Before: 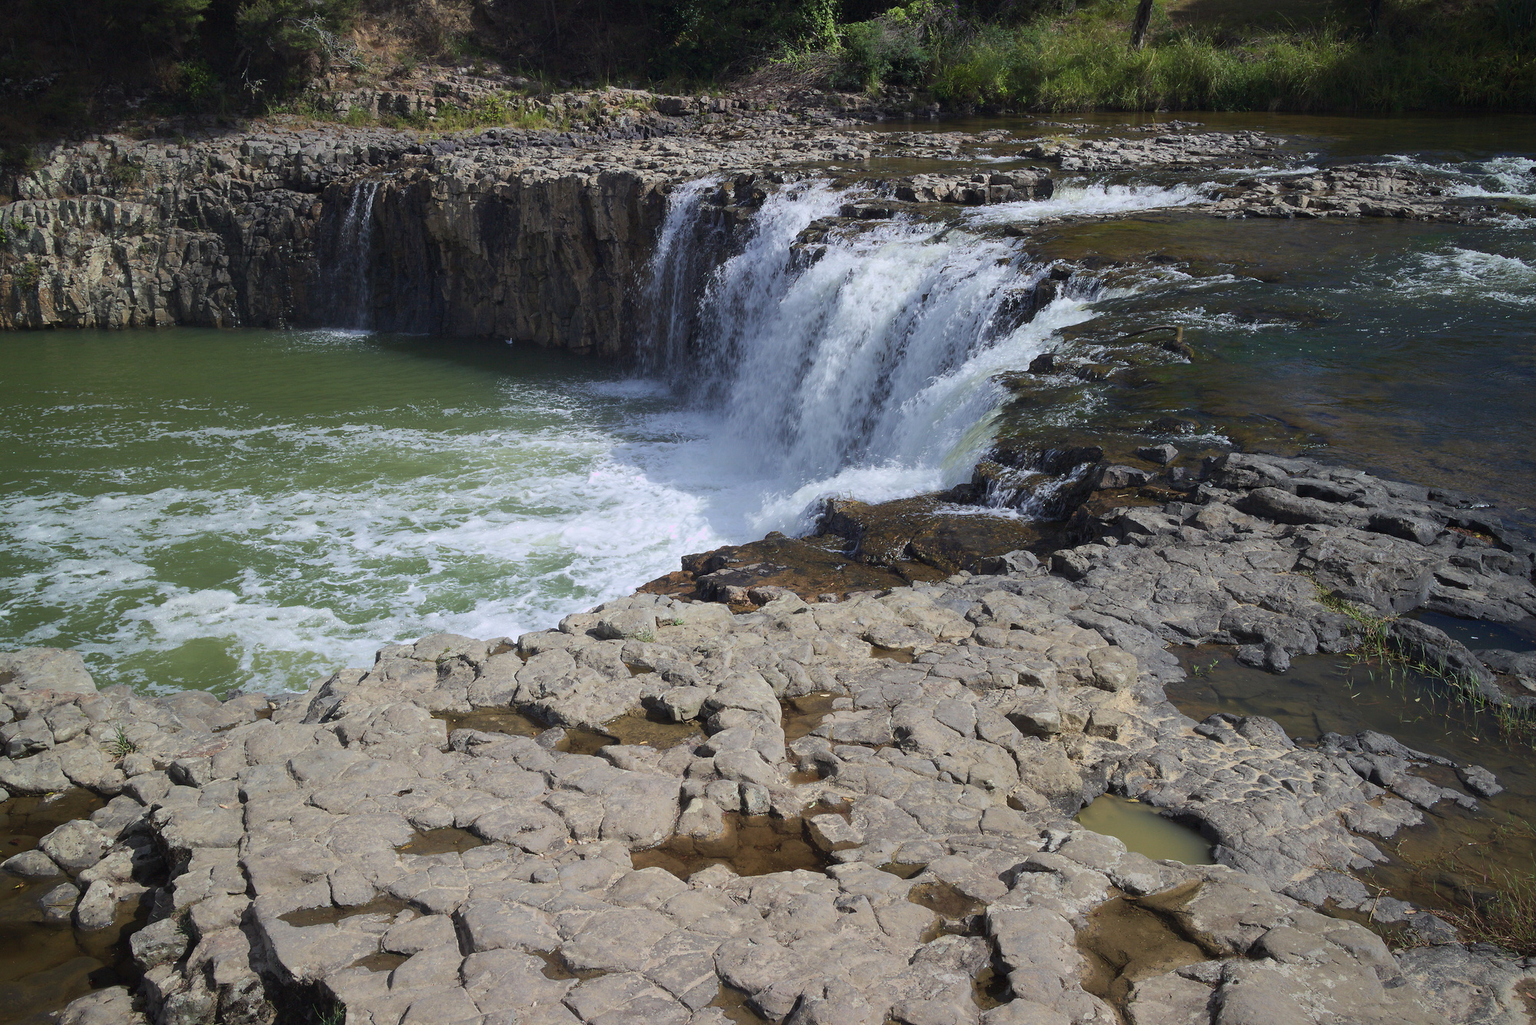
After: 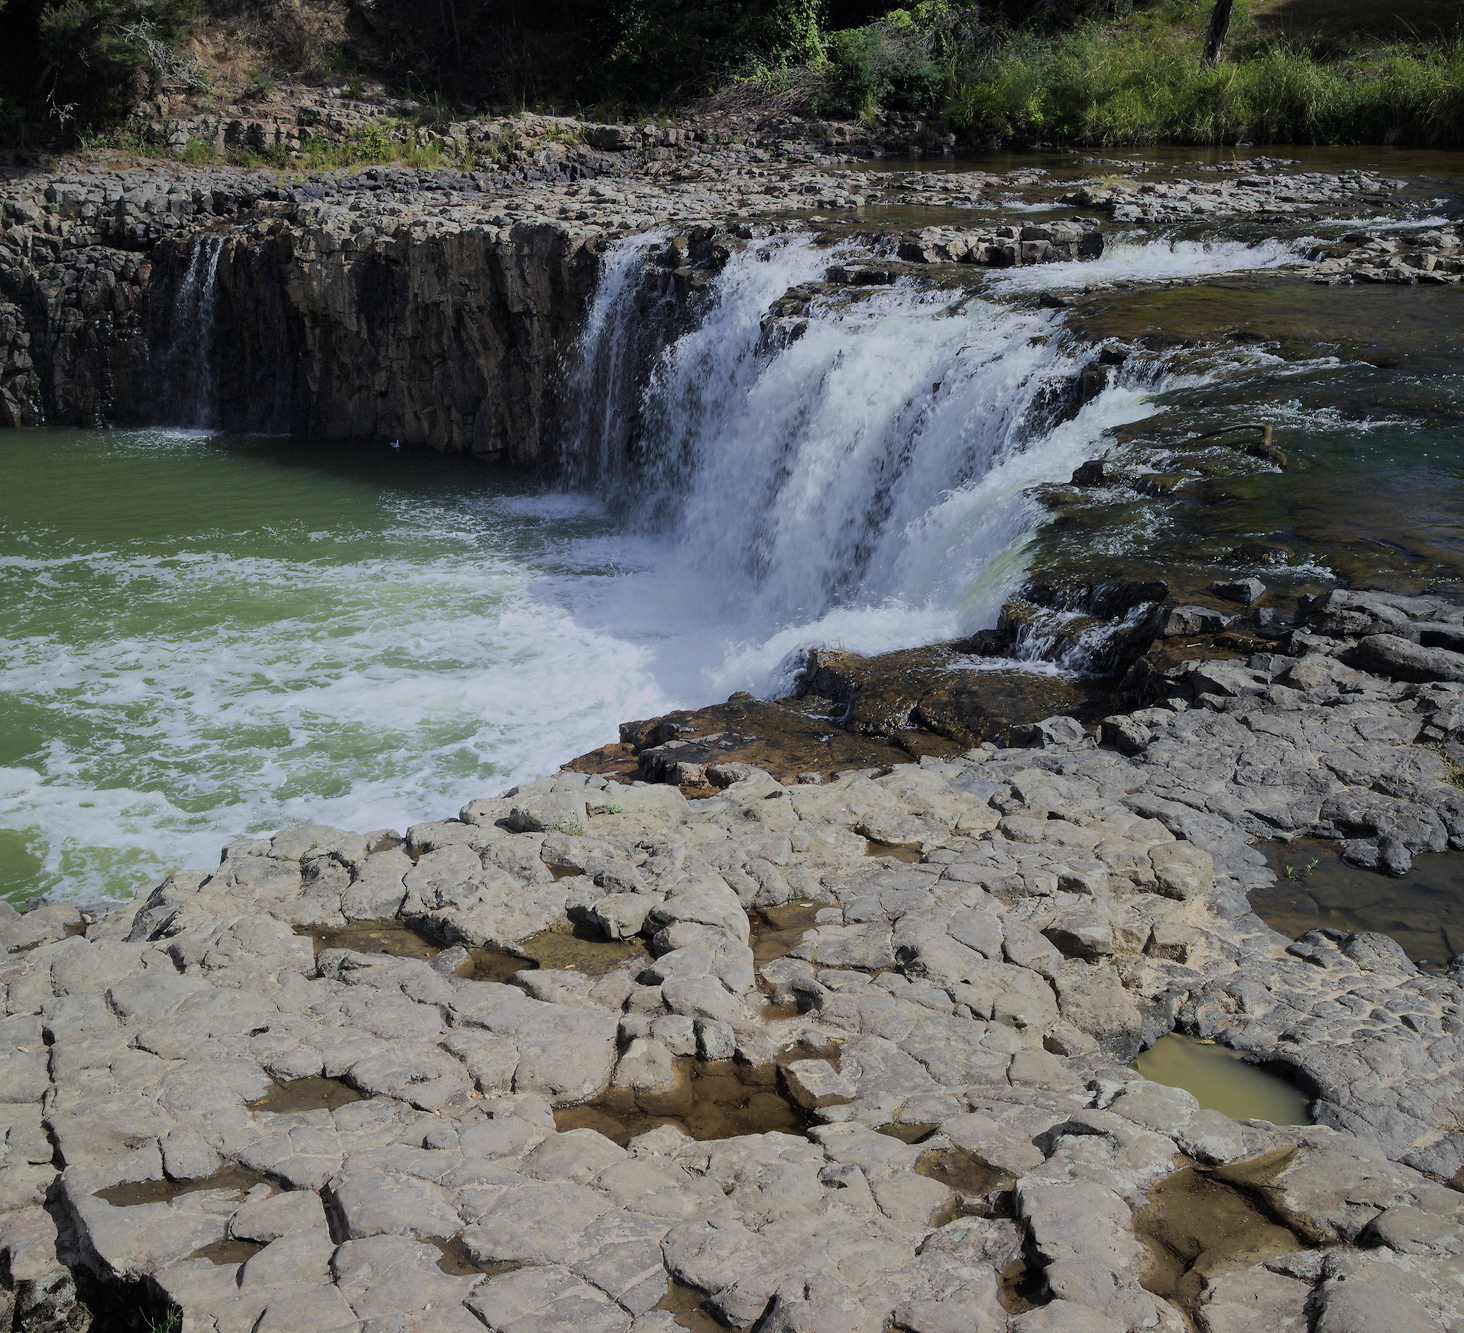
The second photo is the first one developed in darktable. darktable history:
filmic rgb: black relative exposure -7.65 EV, white relative exposure 4.56 EV, hardness 3.61
crop: left 13.443%, right 13.31%
white balance: red 0.982, blue 1.018
